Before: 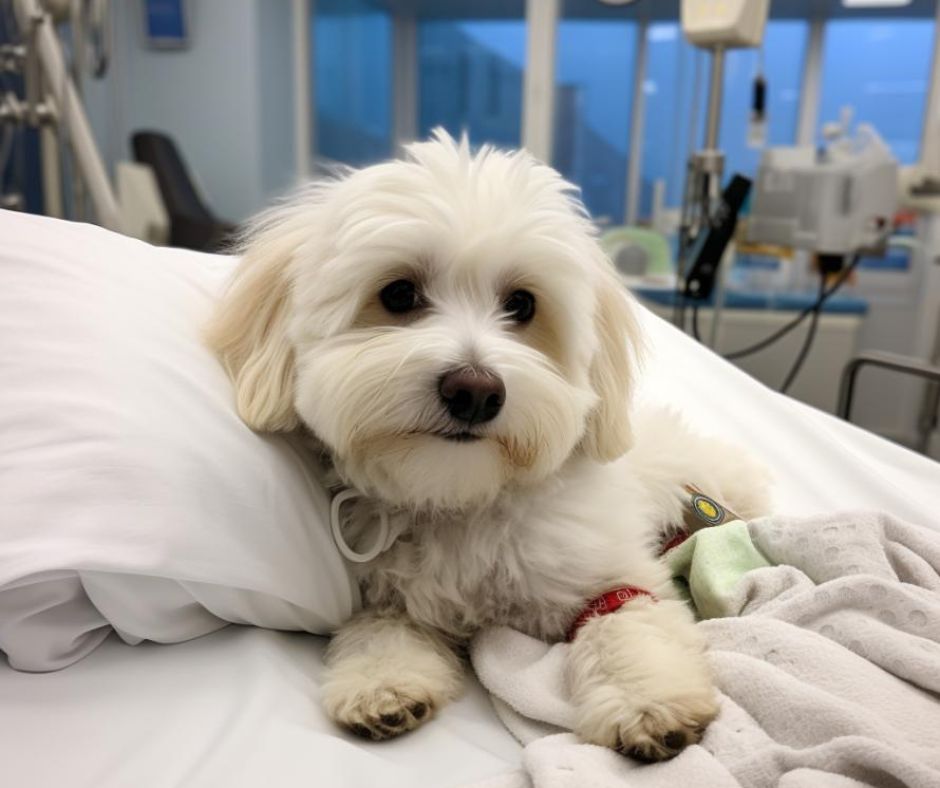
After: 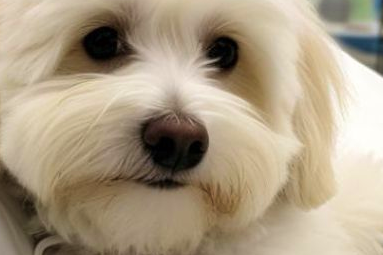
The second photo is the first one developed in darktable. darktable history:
velvia: on, module defaults
crop: left 31.635%, top 32.141%, right 27.59%, bottom 35.39%
